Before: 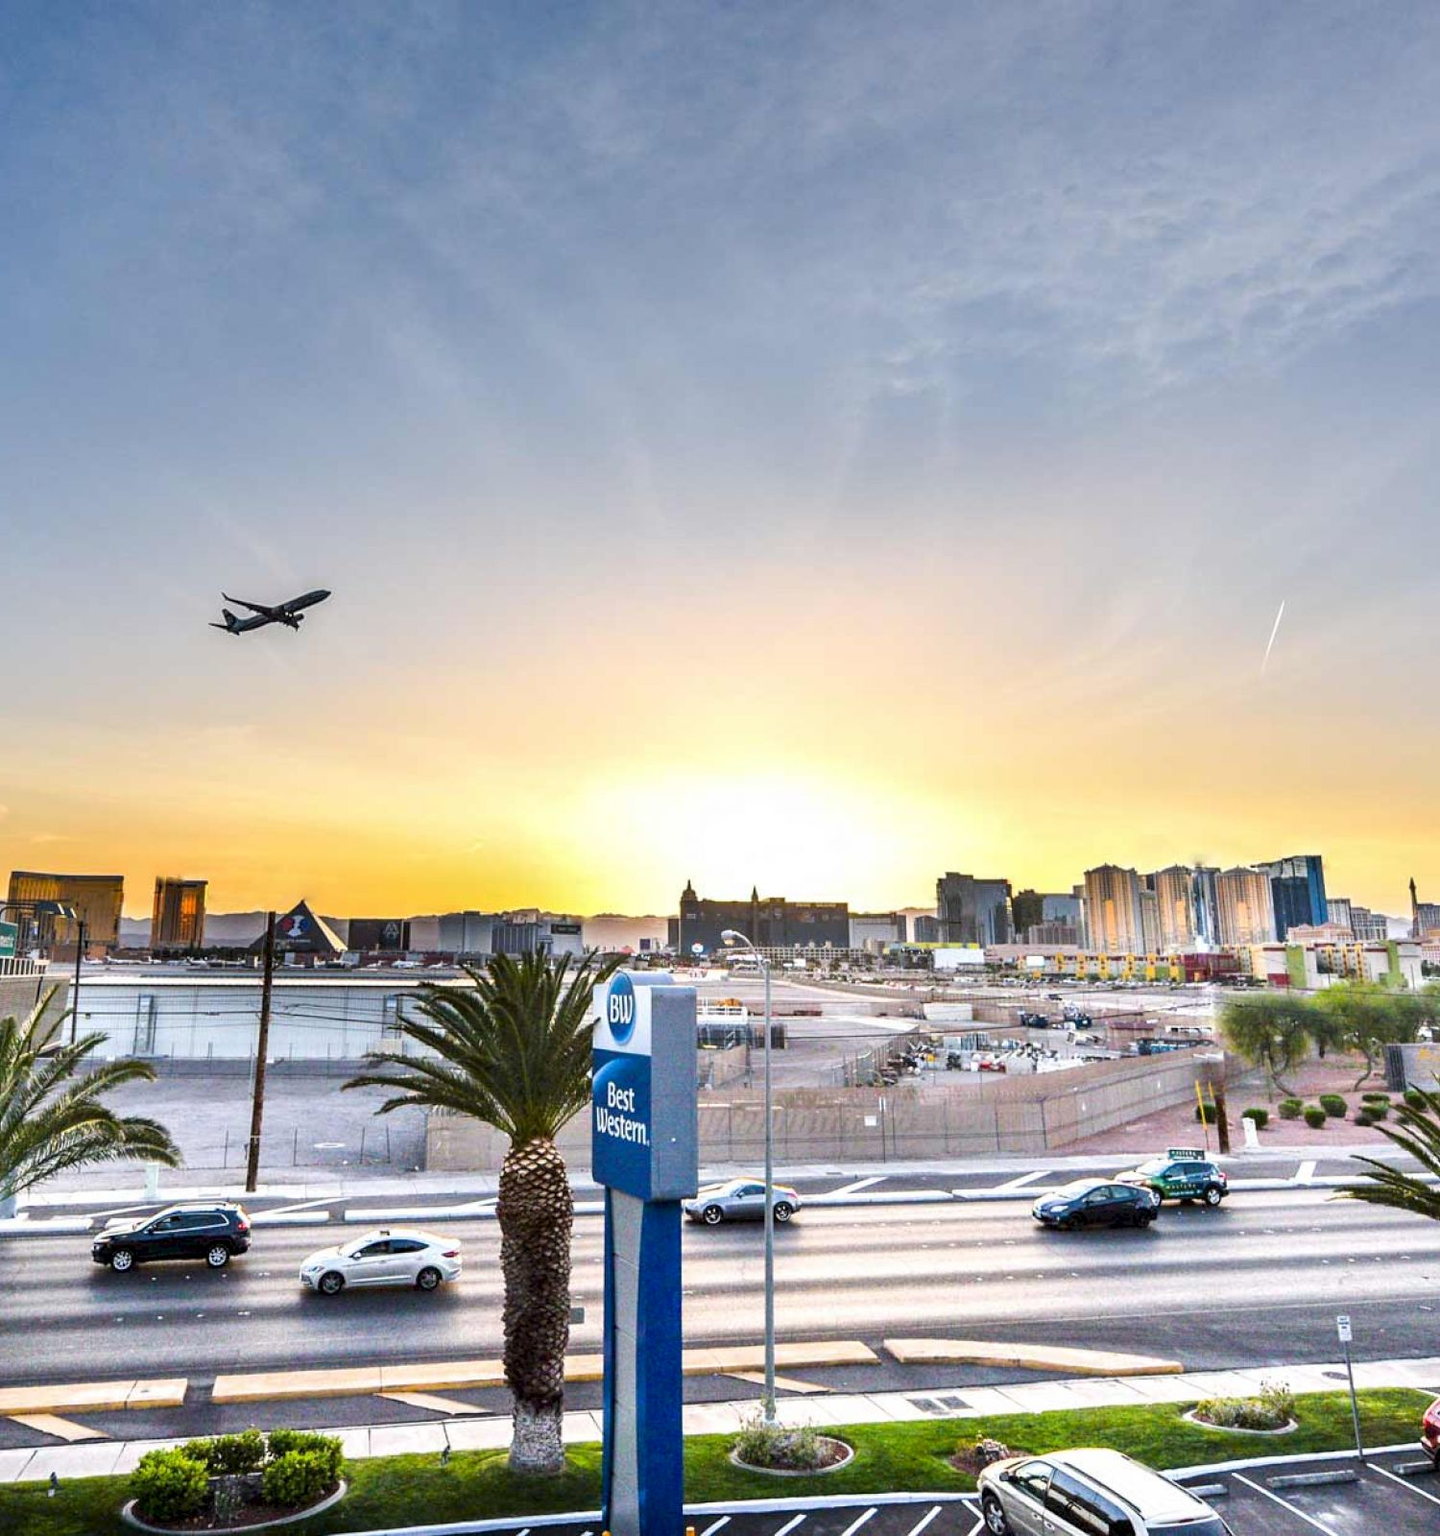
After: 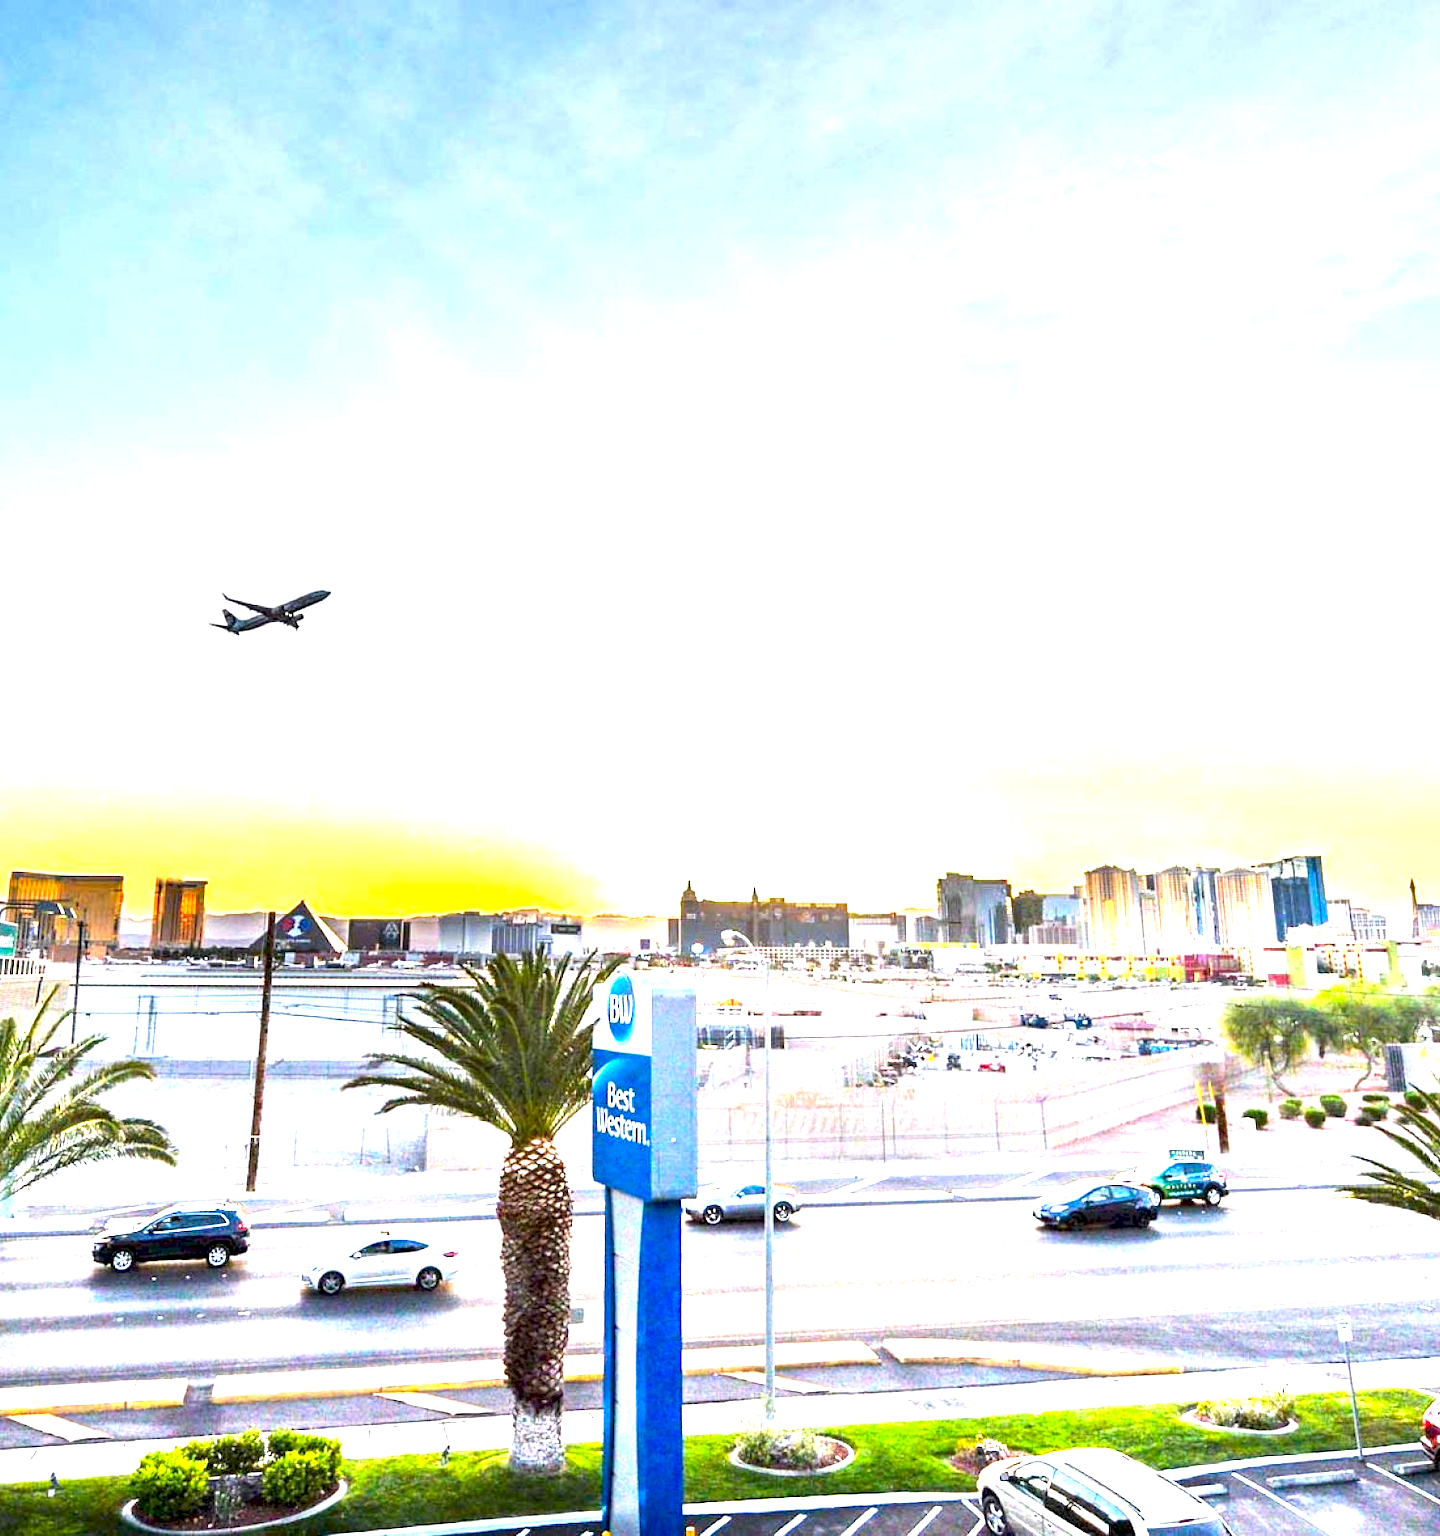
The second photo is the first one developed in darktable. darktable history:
contrast brightness saturation: contrast 0.079, saturation 0.202
exposure: black level correction 0.001, exposure 1.724 EV, compensate highlight preservation false
